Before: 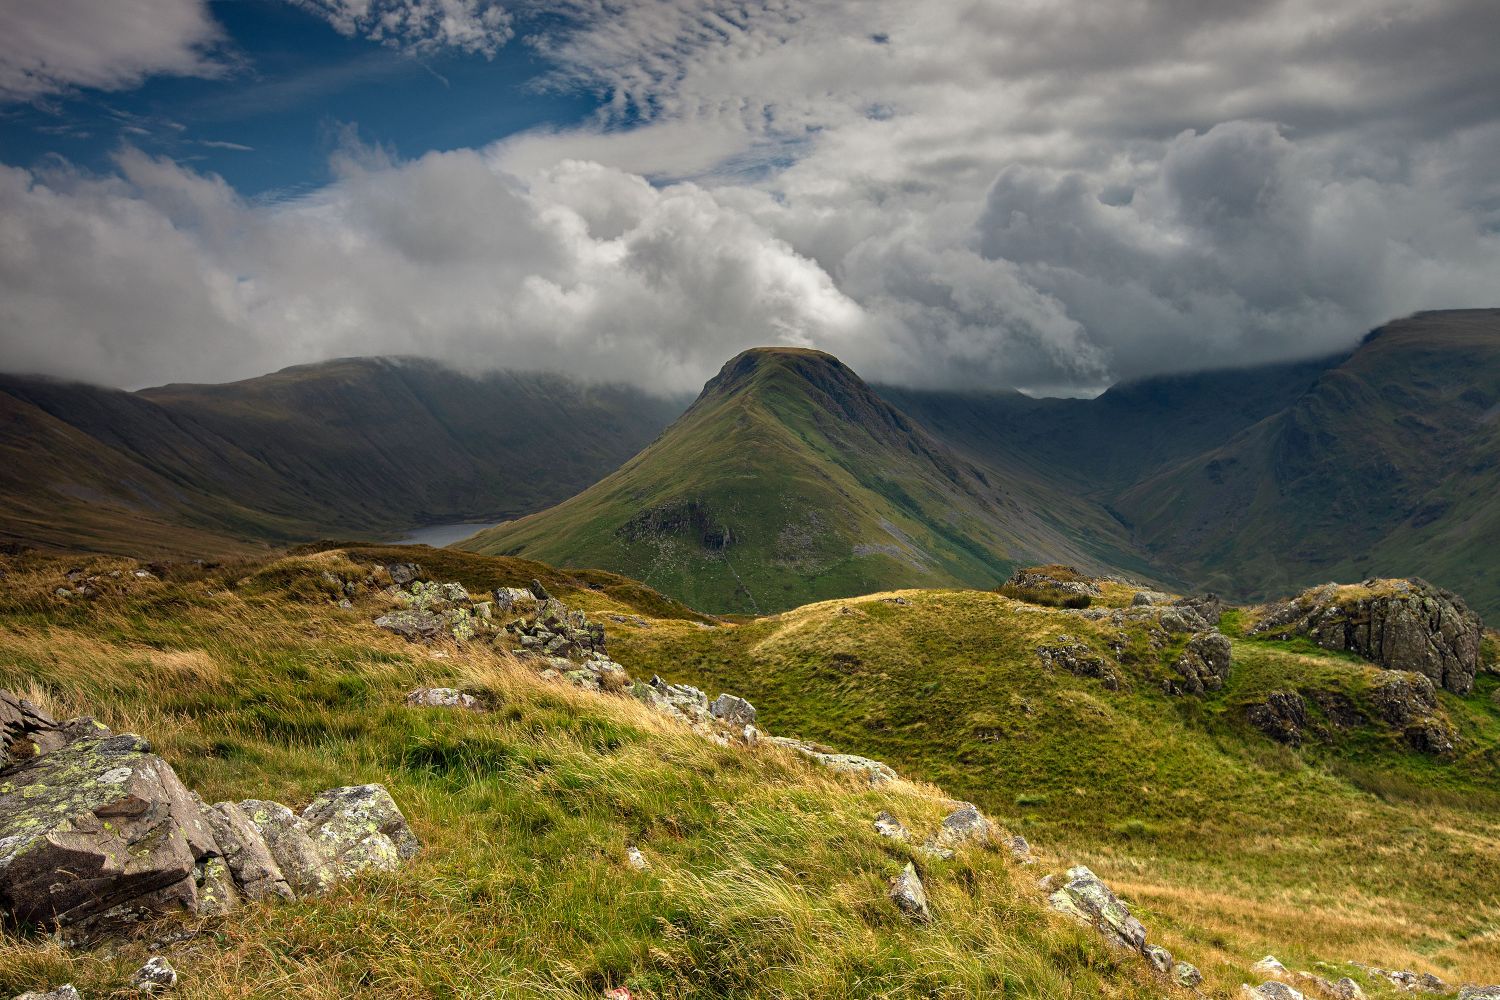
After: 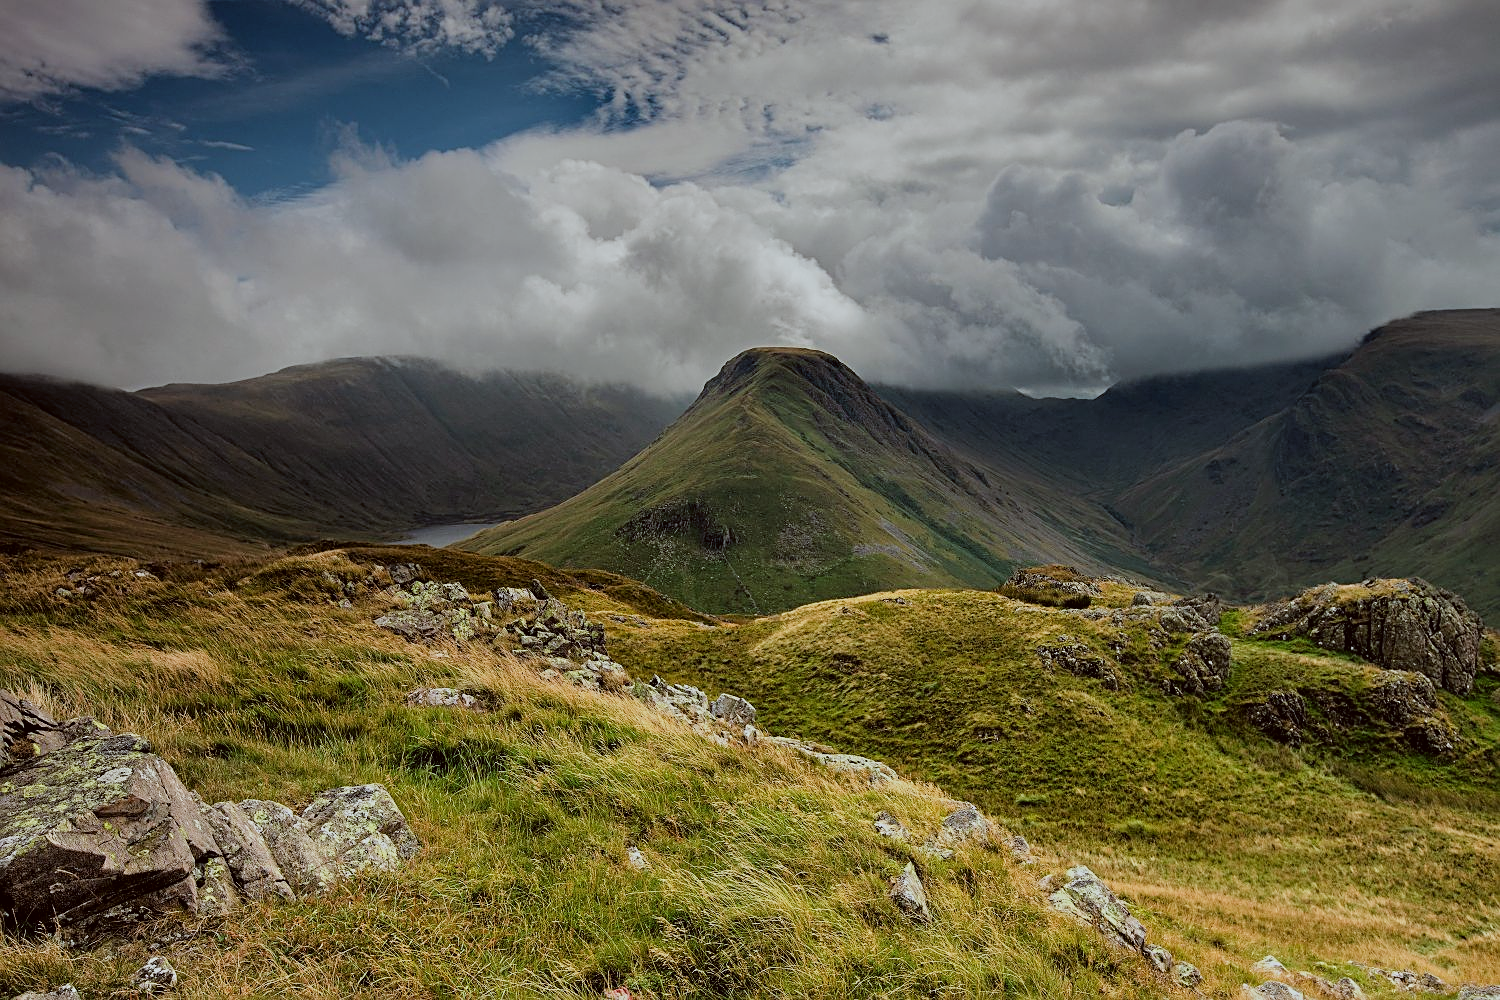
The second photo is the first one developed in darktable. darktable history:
color correction: highlights a* -3.28, highlights b* -6.24, shadows a* 3.1, shadows b* 5.19
sharpen: on, module defaults
exposure: exposure -0.041 EV, compensate highlight preservation false
filmic rgb: black relative exposure -7.65 EV, white relative exposure 4.56 EV, hardness 3.61
